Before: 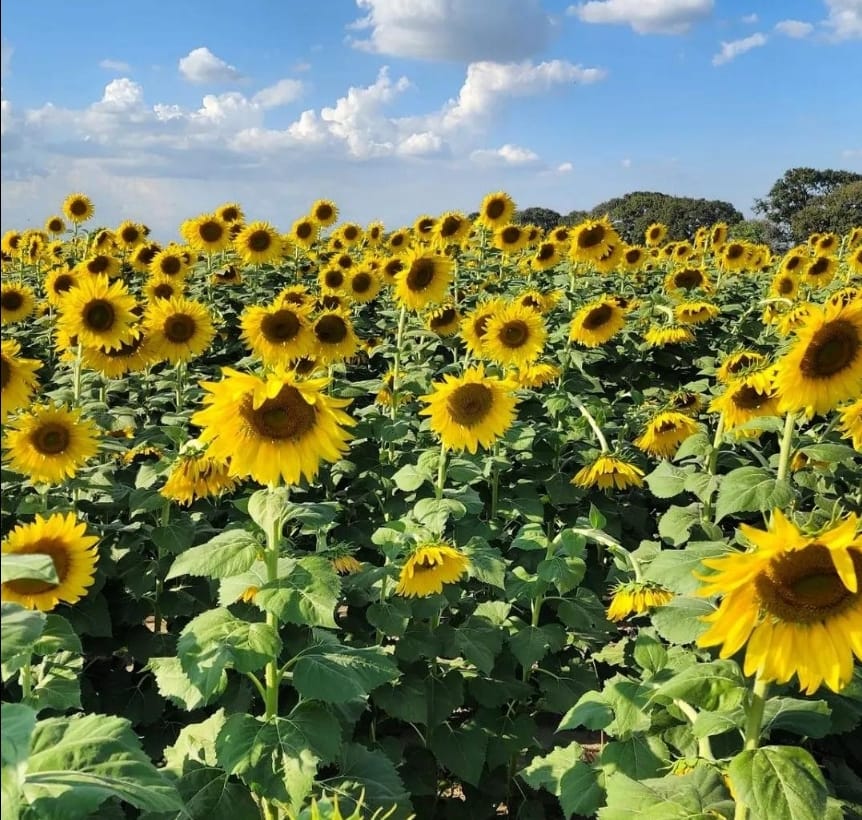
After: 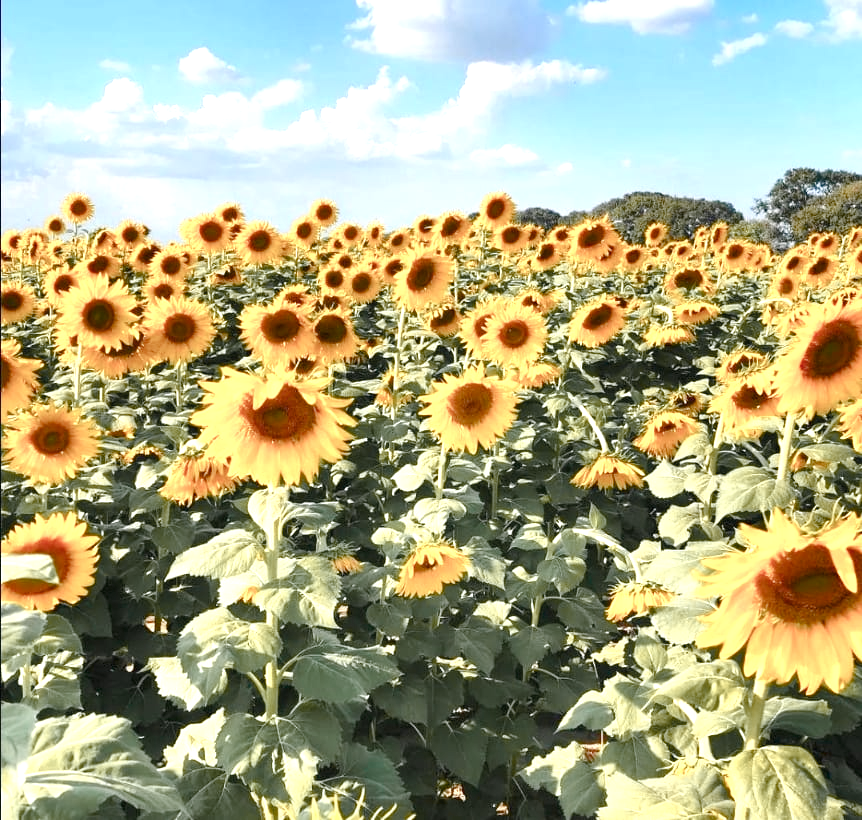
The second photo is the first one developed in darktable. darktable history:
color balance rgb: shadows lift › chroma 1%, shadows lift › hue 113°, highlights gain › chroma 0.2%, highlights gain › hue 333°, perceptual saturation grading › global saturation 20%, perceptual saturation grading › highlights -50%, perceptual saturation grading › shadows 25%, contrast -10%
exposure: black level correction 0, exposure 1.2 EV, compensate exposure bias true, compensate highlight preservation false
color zones: curves: ch1 [(0.263, 0.53) (0.376, 0.287) (0.487, 0.512) (0.748, 0.547) (1, 0.513)]; ch2 [(0.262, 0.45) (0.751, 0.477)], mix 31.98%
